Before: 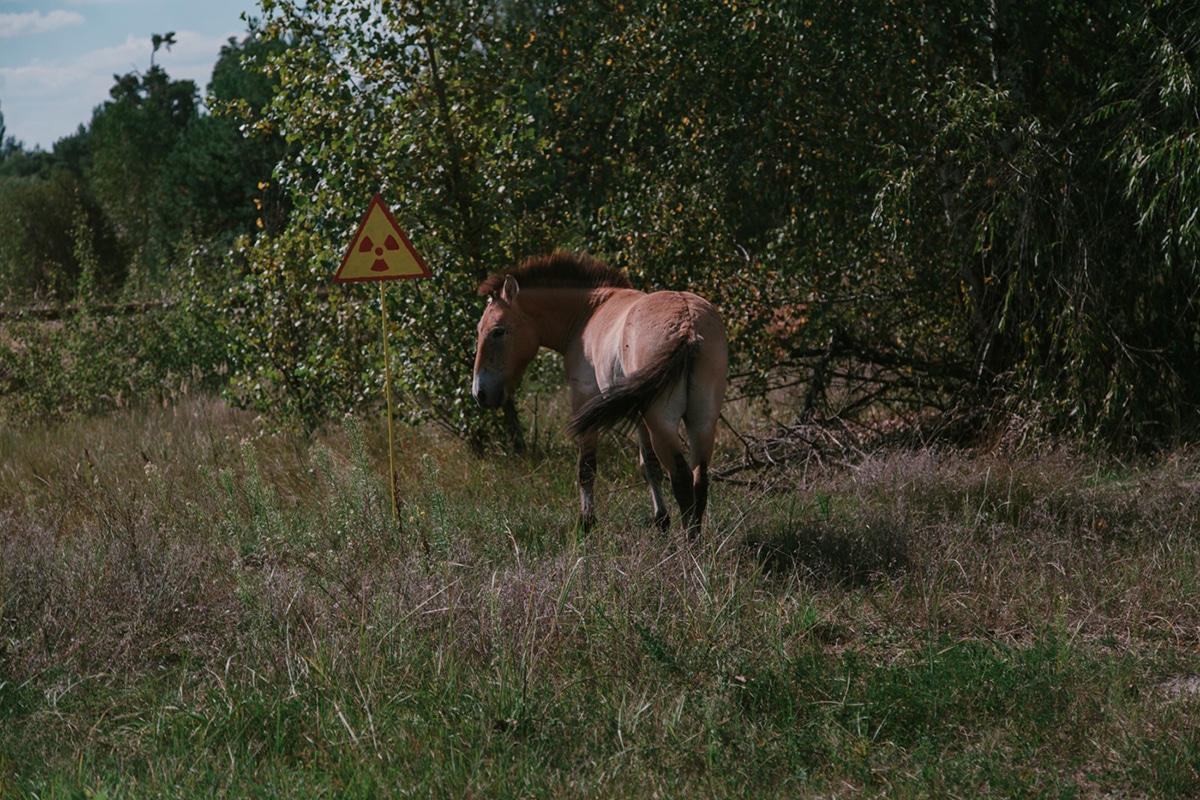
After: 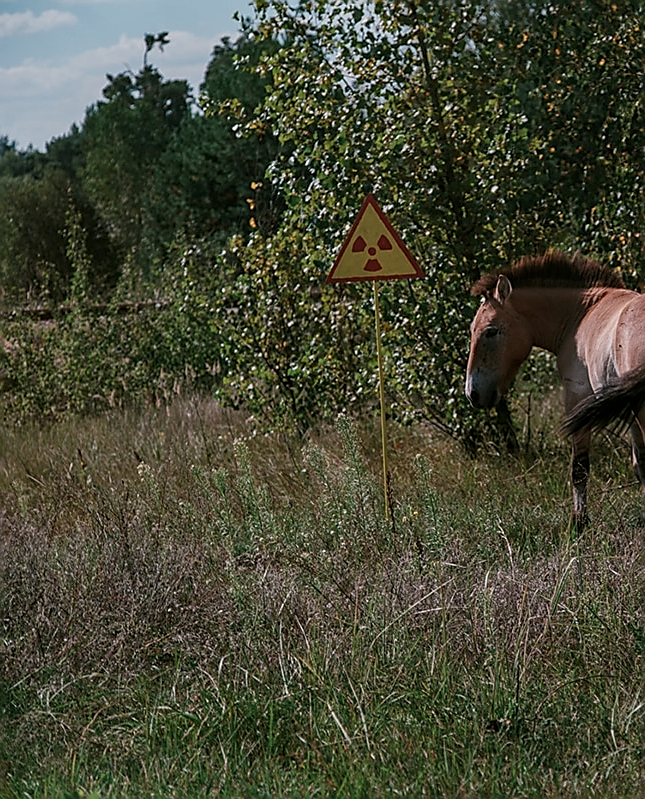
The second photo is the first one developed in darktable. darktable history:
local contrast: on, module defaults
crop: left 0.587%, right 45.588%, bottom 0.086%
sharpen: radius 1.4, amount 1.25, threshold 0.7
